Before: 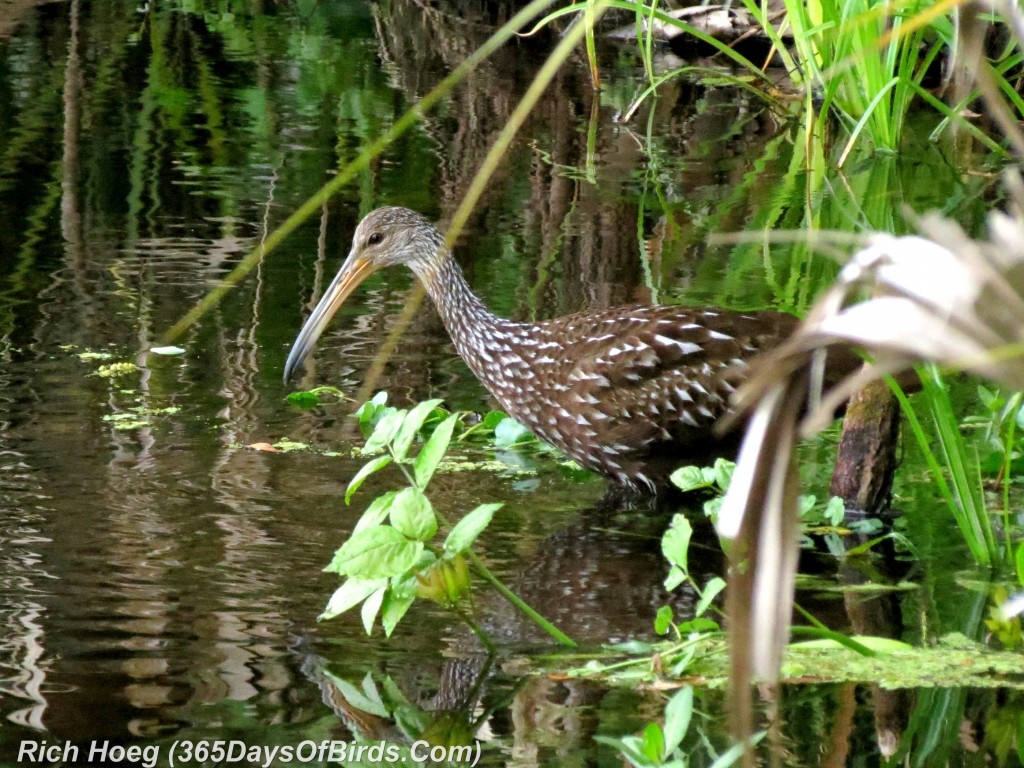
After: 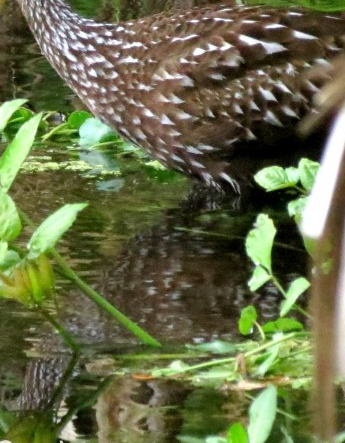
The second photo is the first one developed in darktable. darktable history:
crop: left 40.718%, top 39.135%, right 25.575%, bottom 3.082%
